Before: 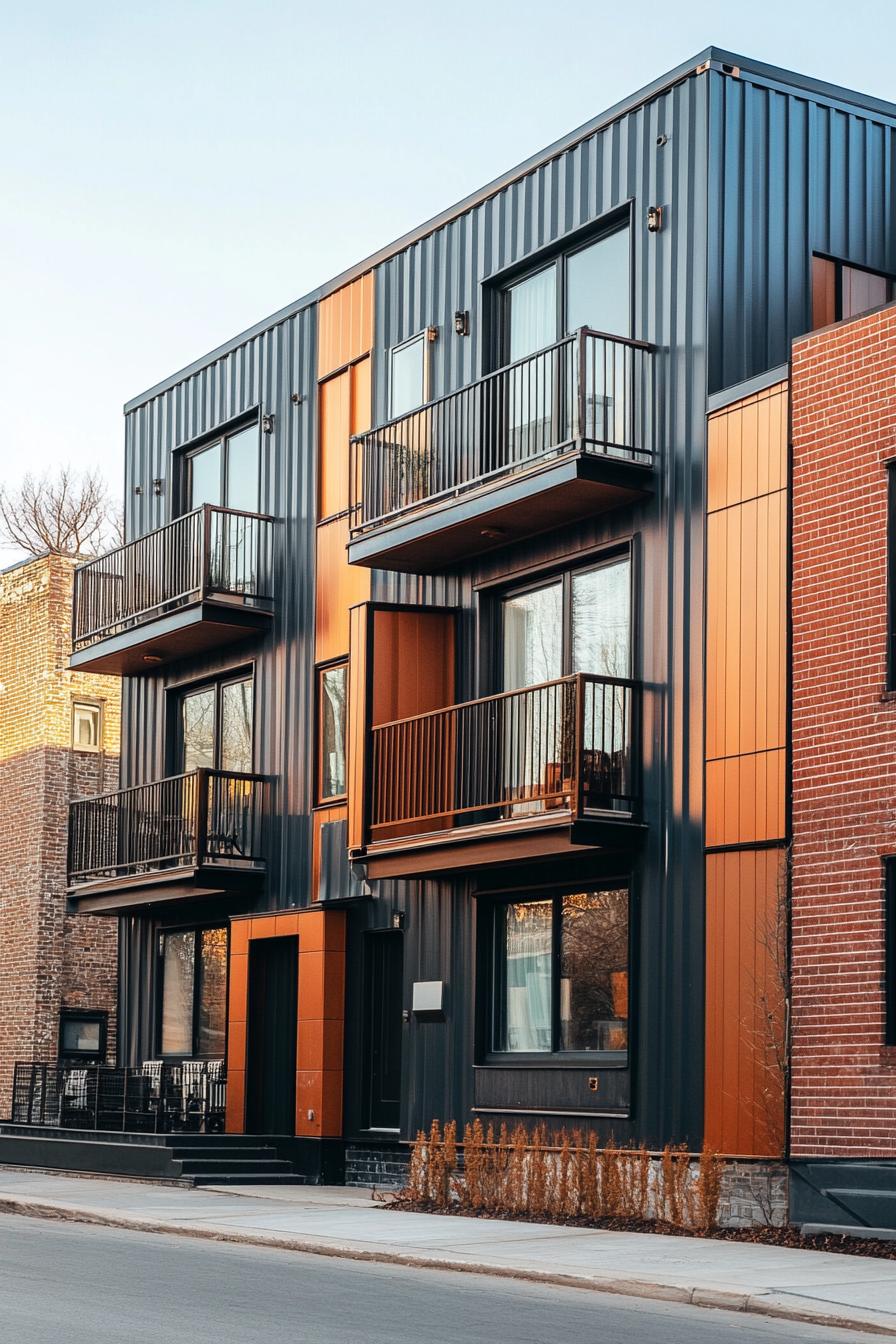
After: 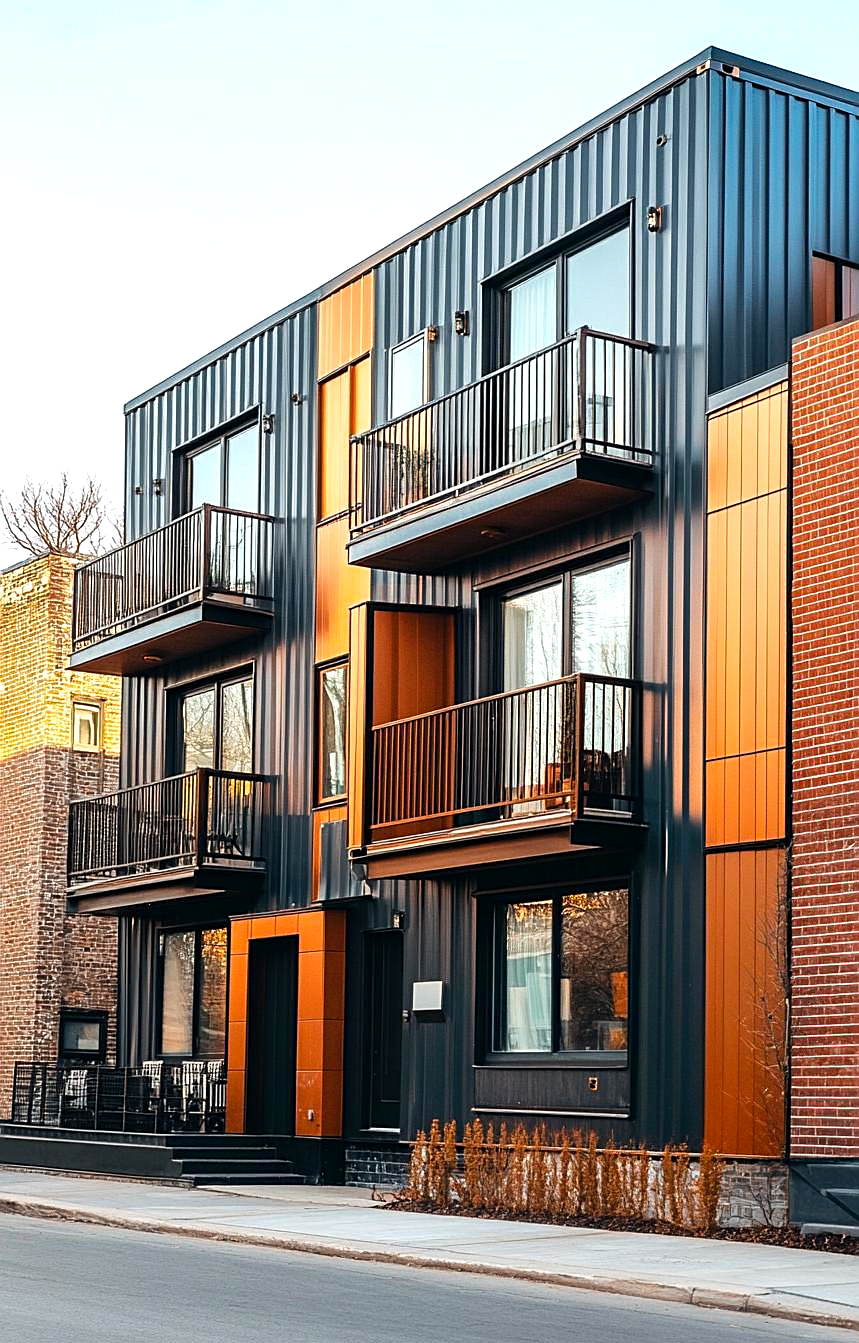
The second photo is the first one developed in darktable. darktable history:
exposure: black level correction 0.001, compensate highlight preservation false
crop: right 4.041%, bottom 0.033%
shadows and highlights: shadows 31.76, highlights -32.38, soften with gaussian
color balance rgb: linear chroma grading › global chroma 9.147%, perceptual saturation grading › global saturation 7.234%, perceptual saturation grading › shadows 4.475%, perceptual brilliance grading › highlights 10.016%, perceptual brilliance grading › mid-tones 5.689%, global vibrance 10.026%
sharpen: on, module defaults
